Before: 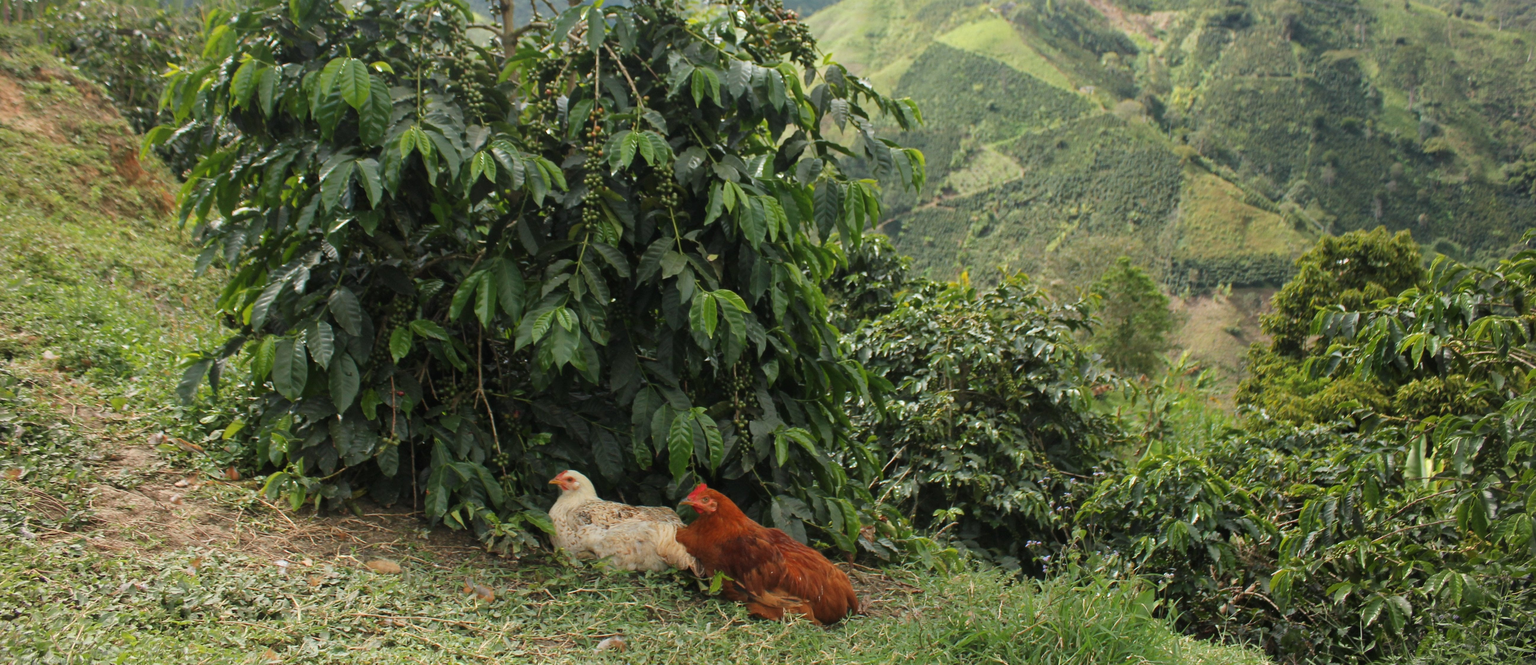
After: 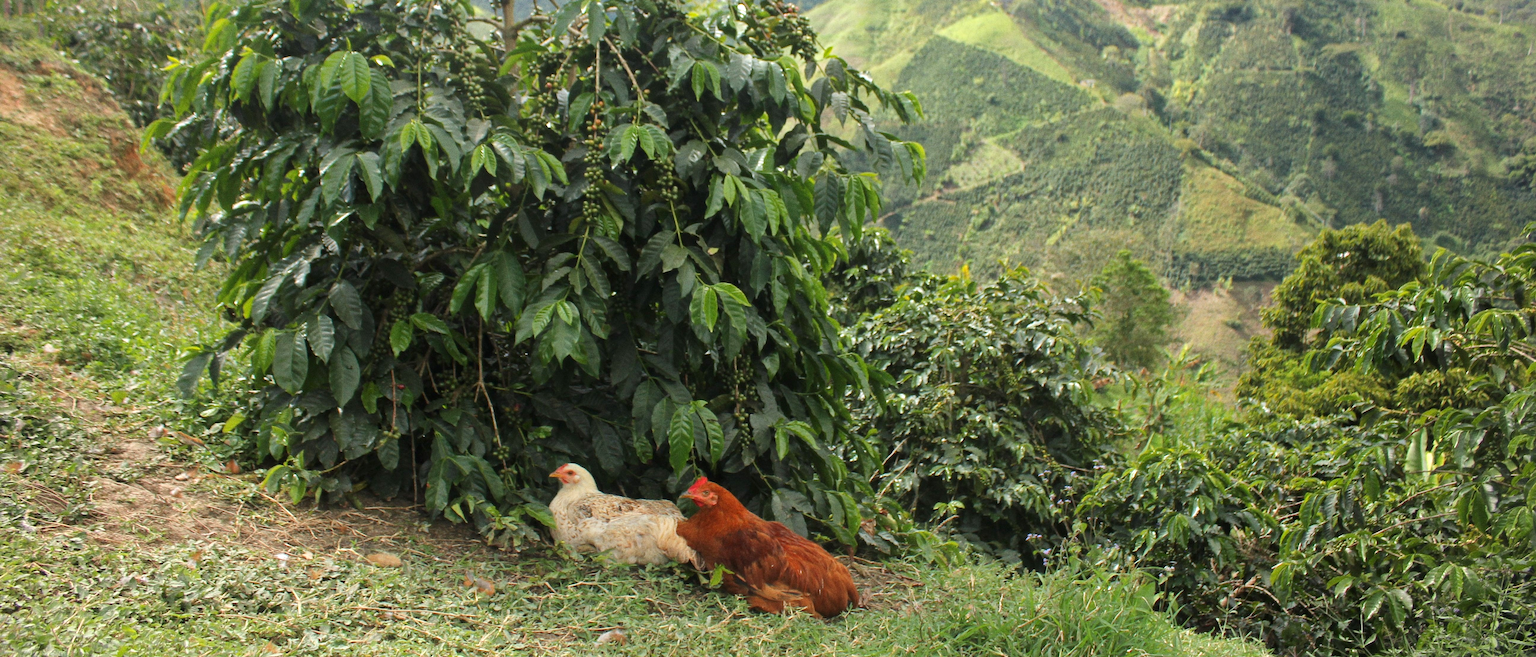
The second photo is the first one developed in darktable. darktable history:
exposure: black level correction 0.001, exposure 0.5 EV, compensate exposure bias true, compensate highlight preservation false
shadows and highlights: shadows -20, white point adjustment -2, highlights -35
base curve: exposure shift 0, preserve colors none
crop: top 1.049%, right 0.001%
grain: coarseness 0.09 ISO, strength 40%
